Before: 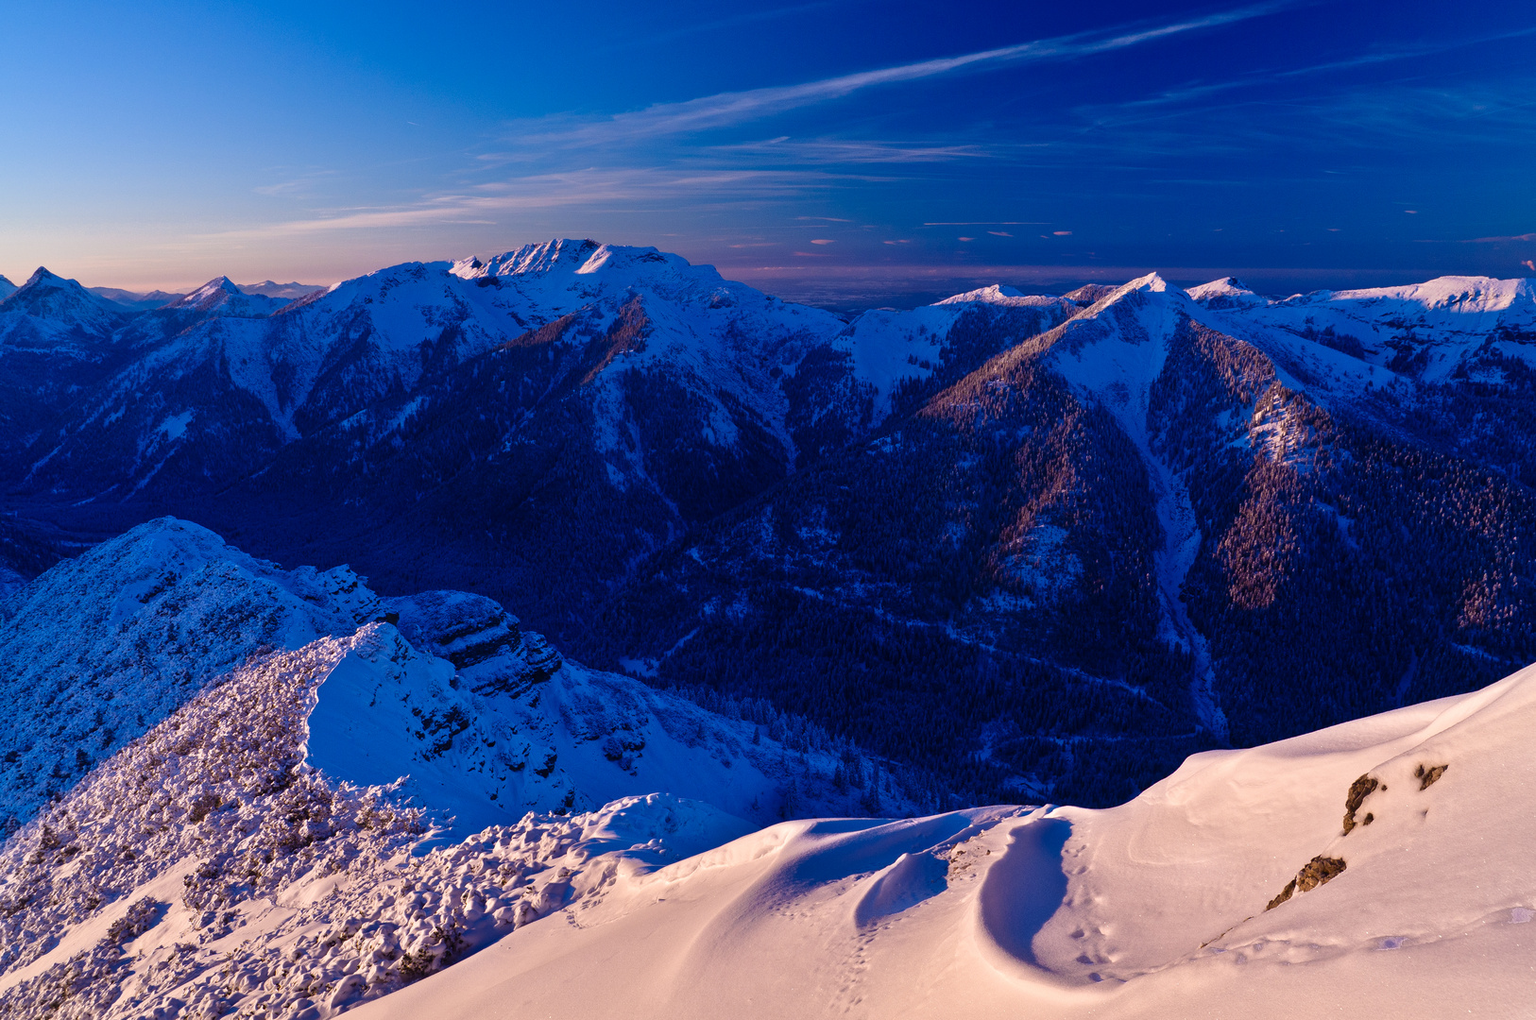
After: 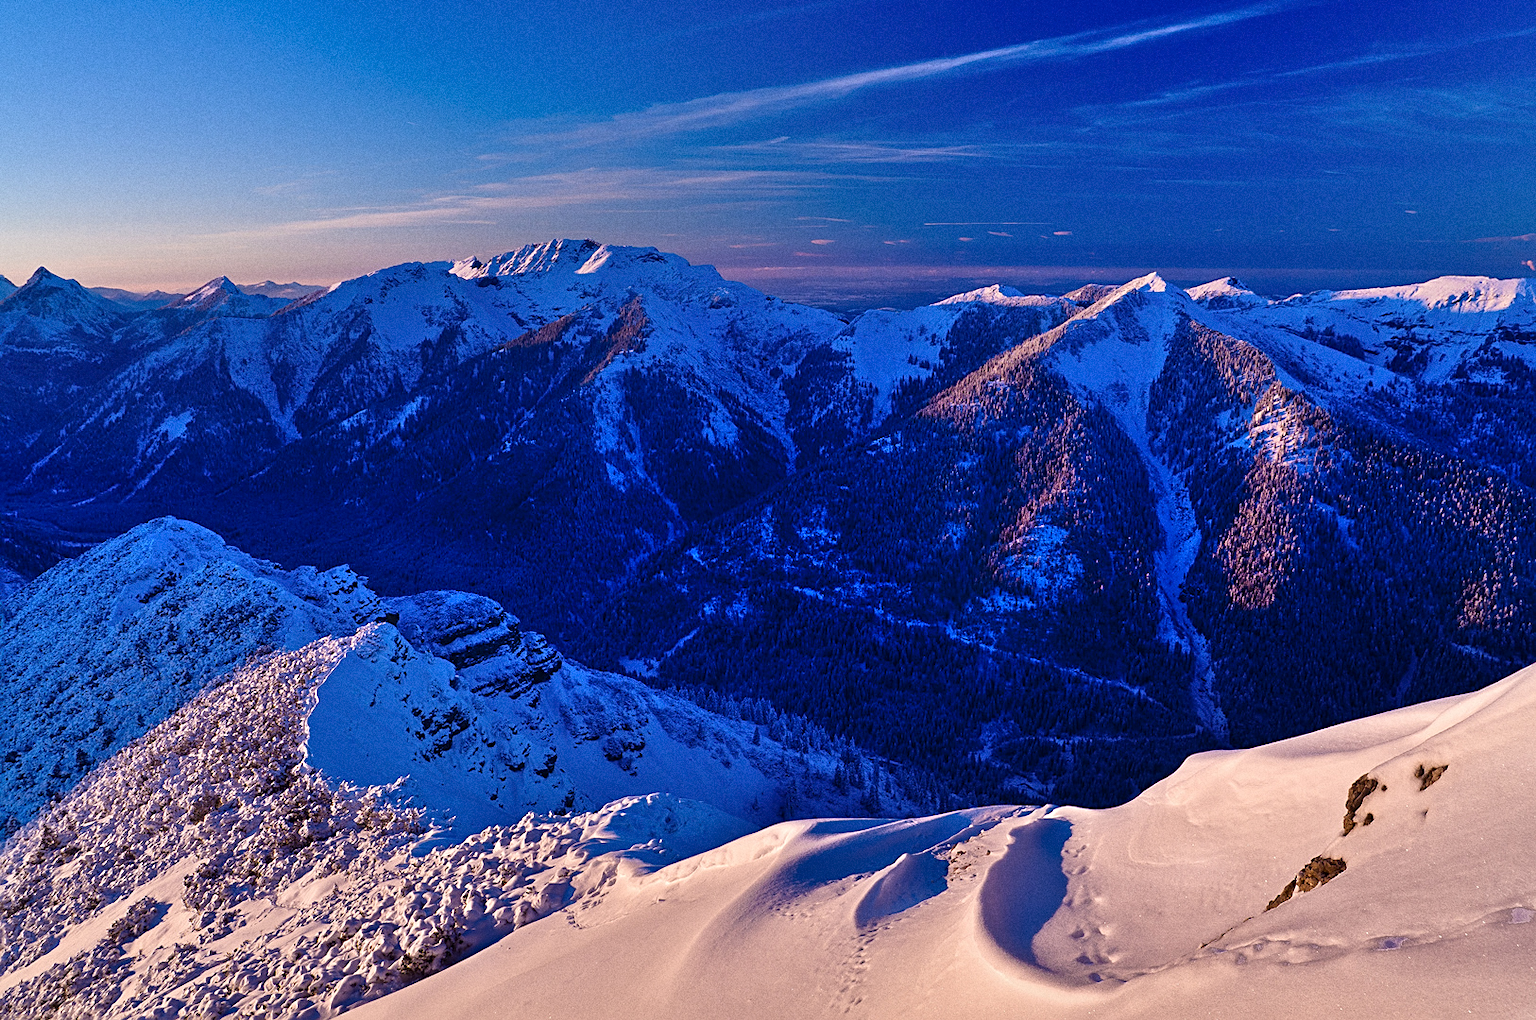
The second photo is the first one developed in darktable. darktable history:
shadows and highlights: soften with gaussian
sharpen: on, module defaults
grain: coarseness 0.47 ISO
